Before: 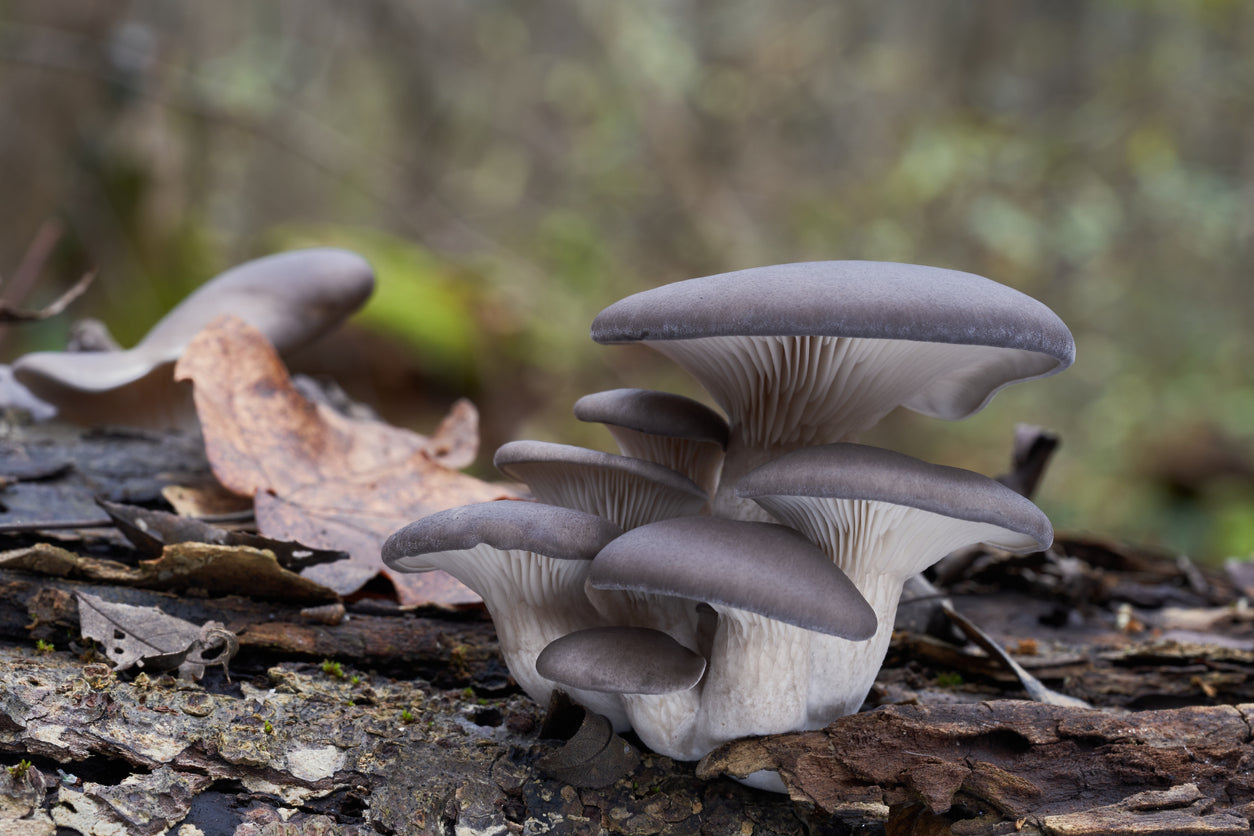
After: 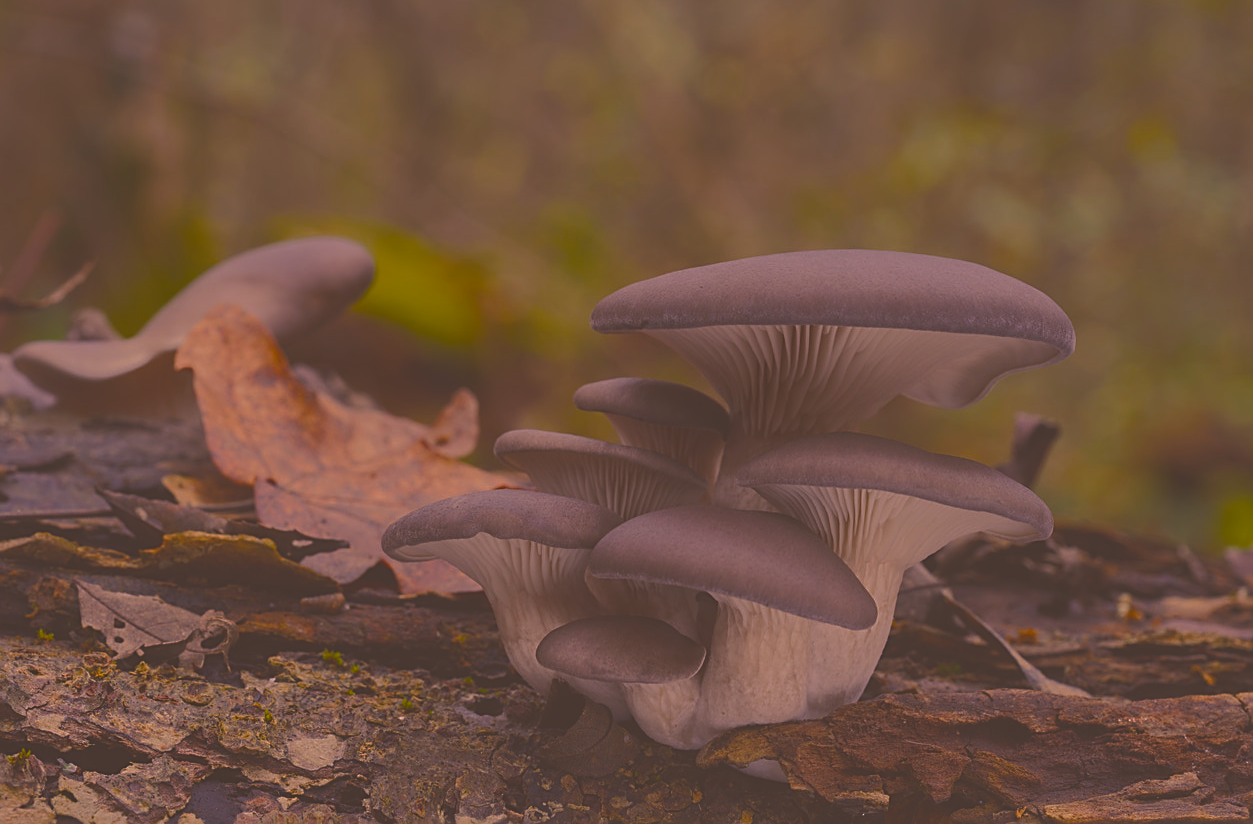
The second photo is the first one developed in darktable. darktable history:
base curve: curves: ch0 [(0, 0) (0.841, 0.609) (1, 1)], preserve colors none
crop: top 1.343%, right 0.009%
exposure: black level correction -0.064, exposure -0.05 EV, compensate highlight preservation false
color correction: highlights a* 39.22, highlights b* 39.65, saturation 0.691
sharpen: on, module defaults
color balance rgb: perceptual saturation grading › global saturation 63.813%, perceptual saturation grading › highlights 59.606%, perceptual saturation grading › mid-tones 49.504%, perceptual saturation grading › shadows 49.613%, global vibrance 23.547%, contrast -25.502%
local contrast: on, module defaults
